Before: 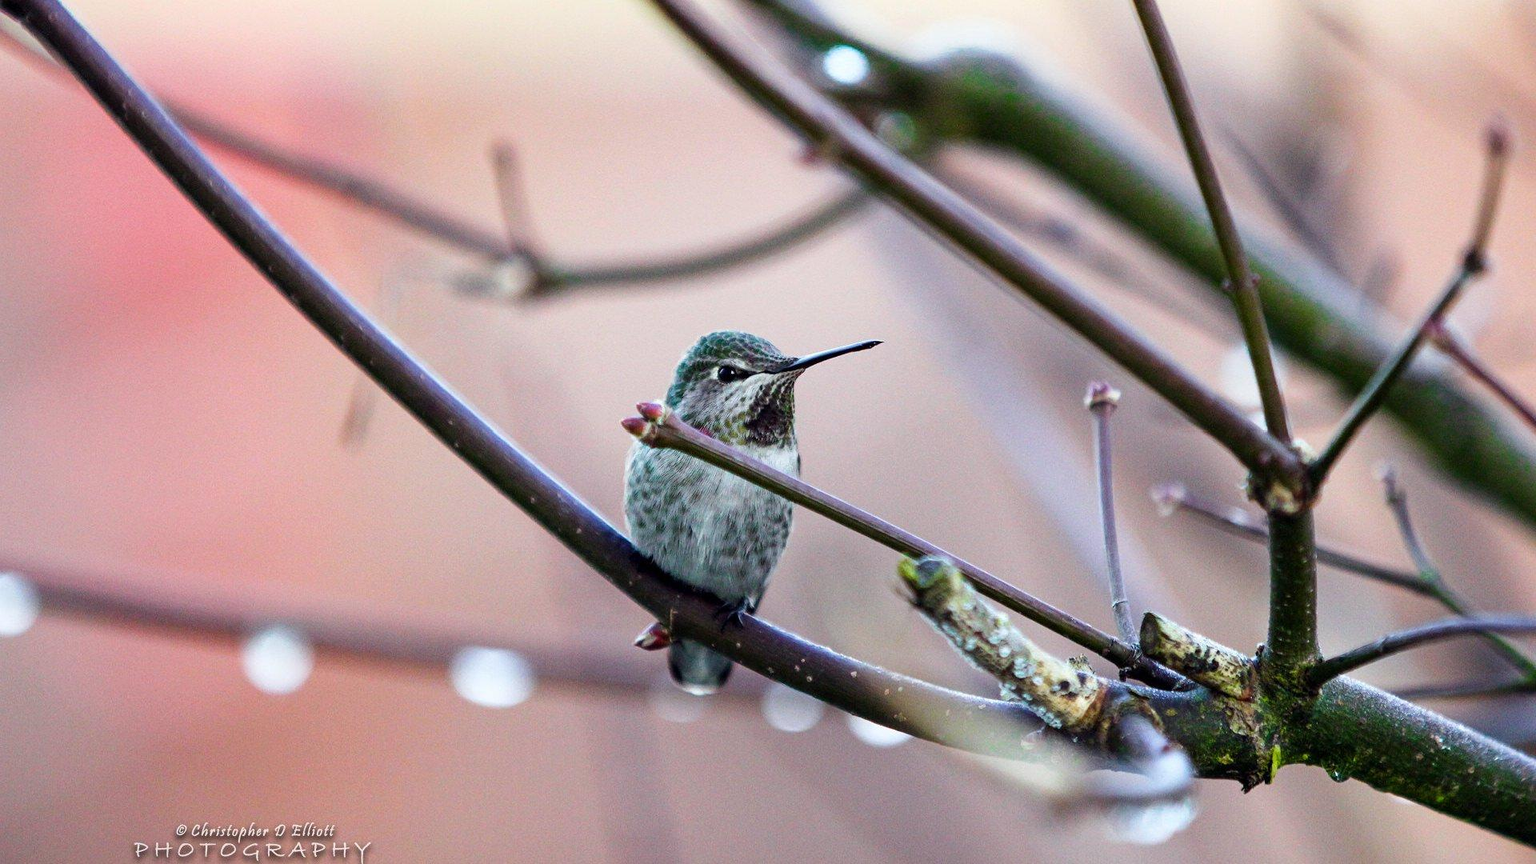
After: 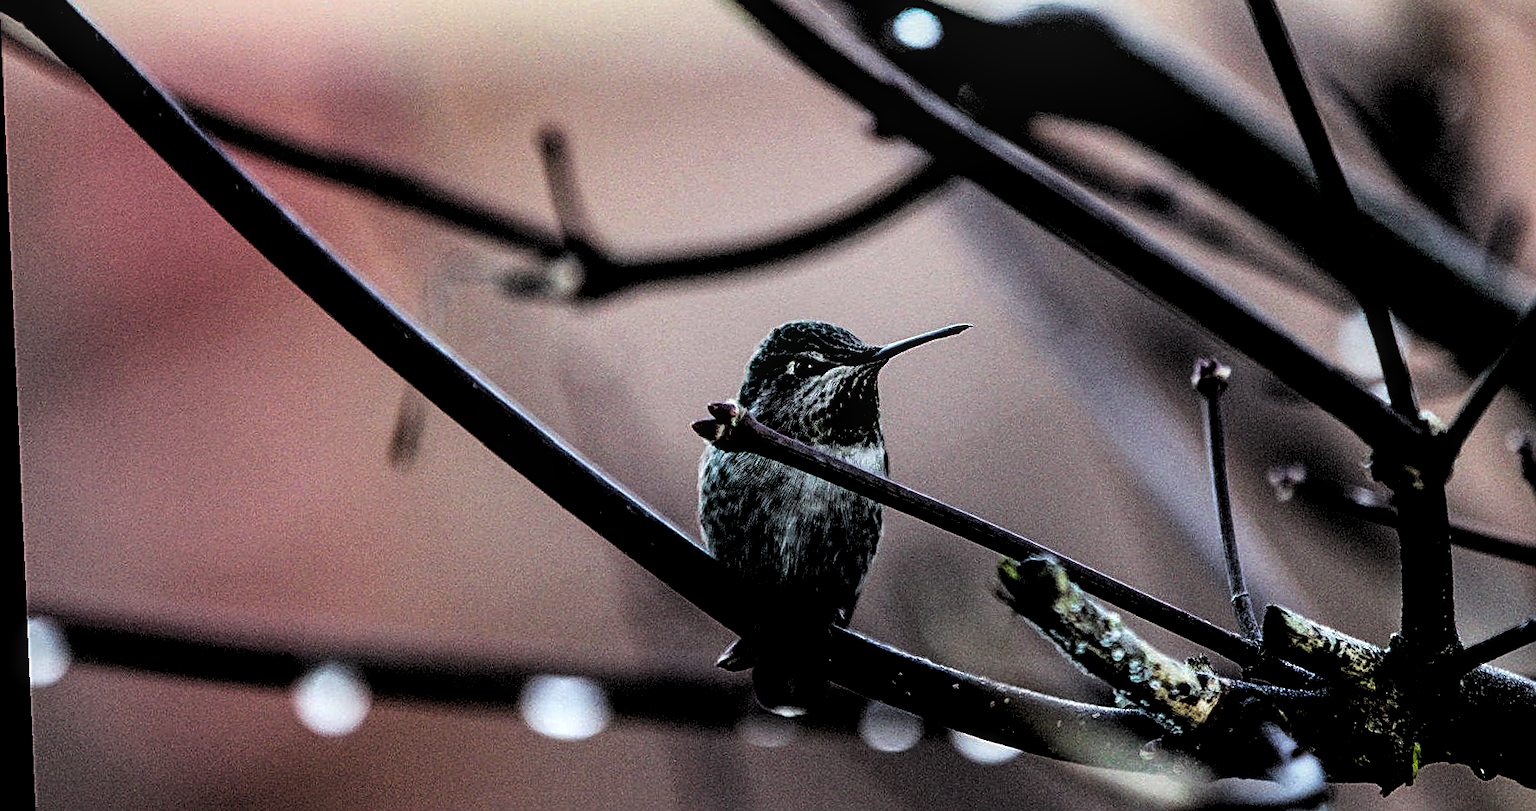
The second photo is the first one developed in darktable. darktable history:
local contrast: on, module defaults
exposure: black level correction -0.005, exposure 0.054 EV, compensate highlight preservation false
tone equalizer: on, module defaults
crop: top 7.49%, right 9.717%, bottom 11.943%
sharpen: on, module defaults
rotate and perspective: rotation -2.56°, automatic cropping off
contrast brightness saturation: contrast 0.09, saturation 0.28
levels: levels [0.514, 0.759, 1]
